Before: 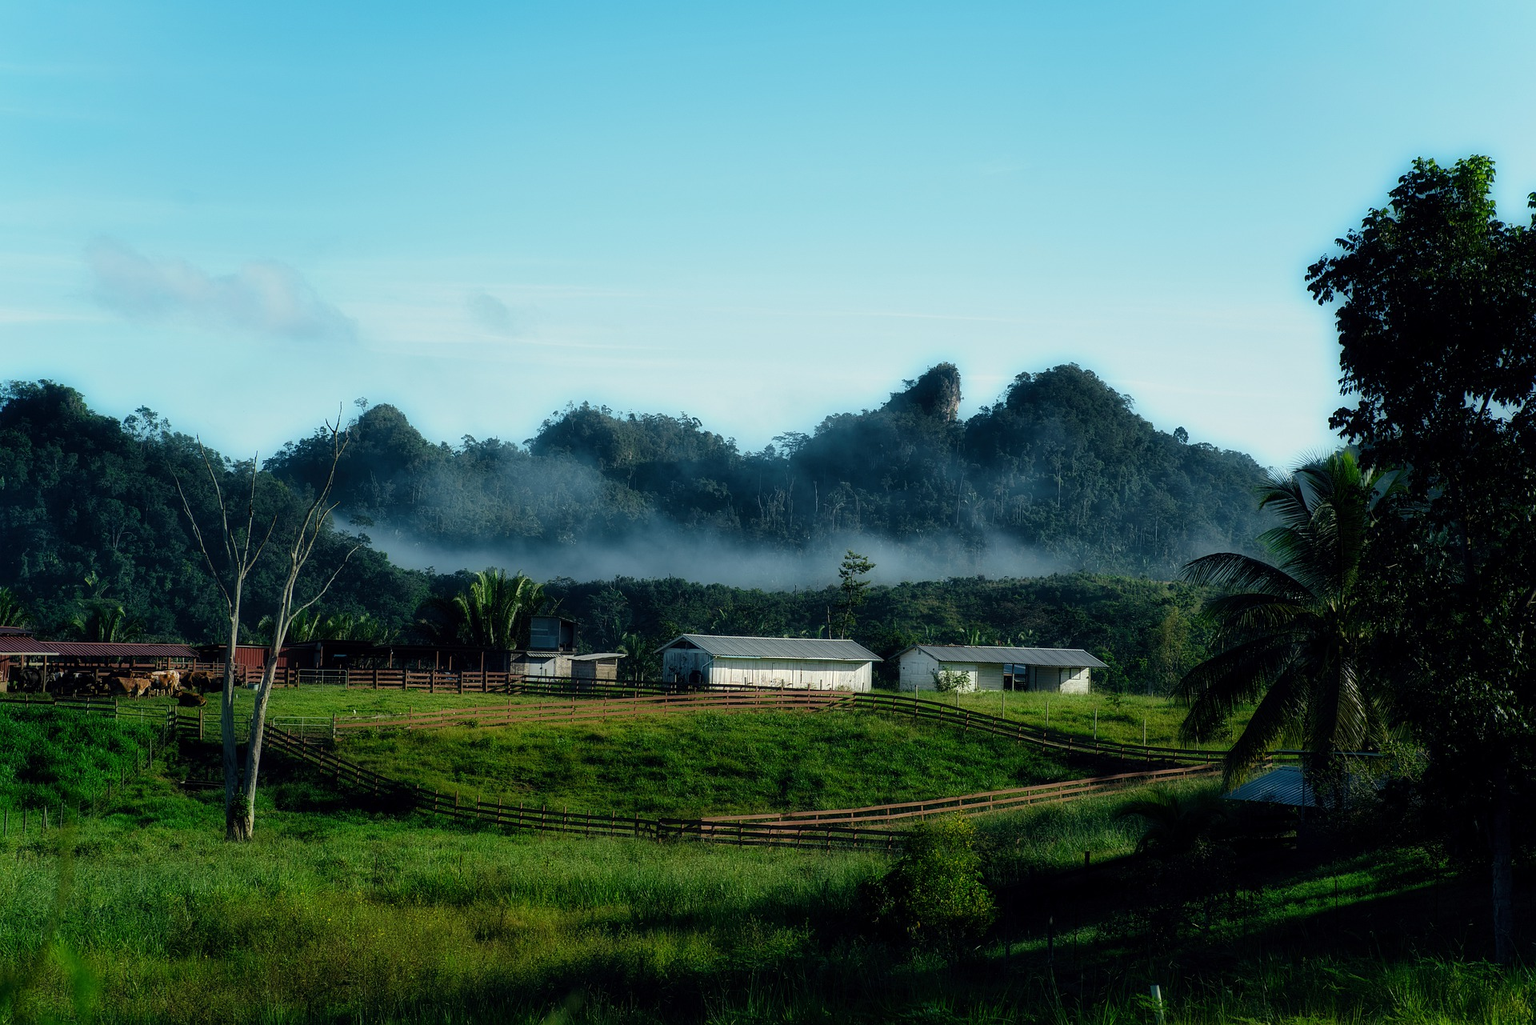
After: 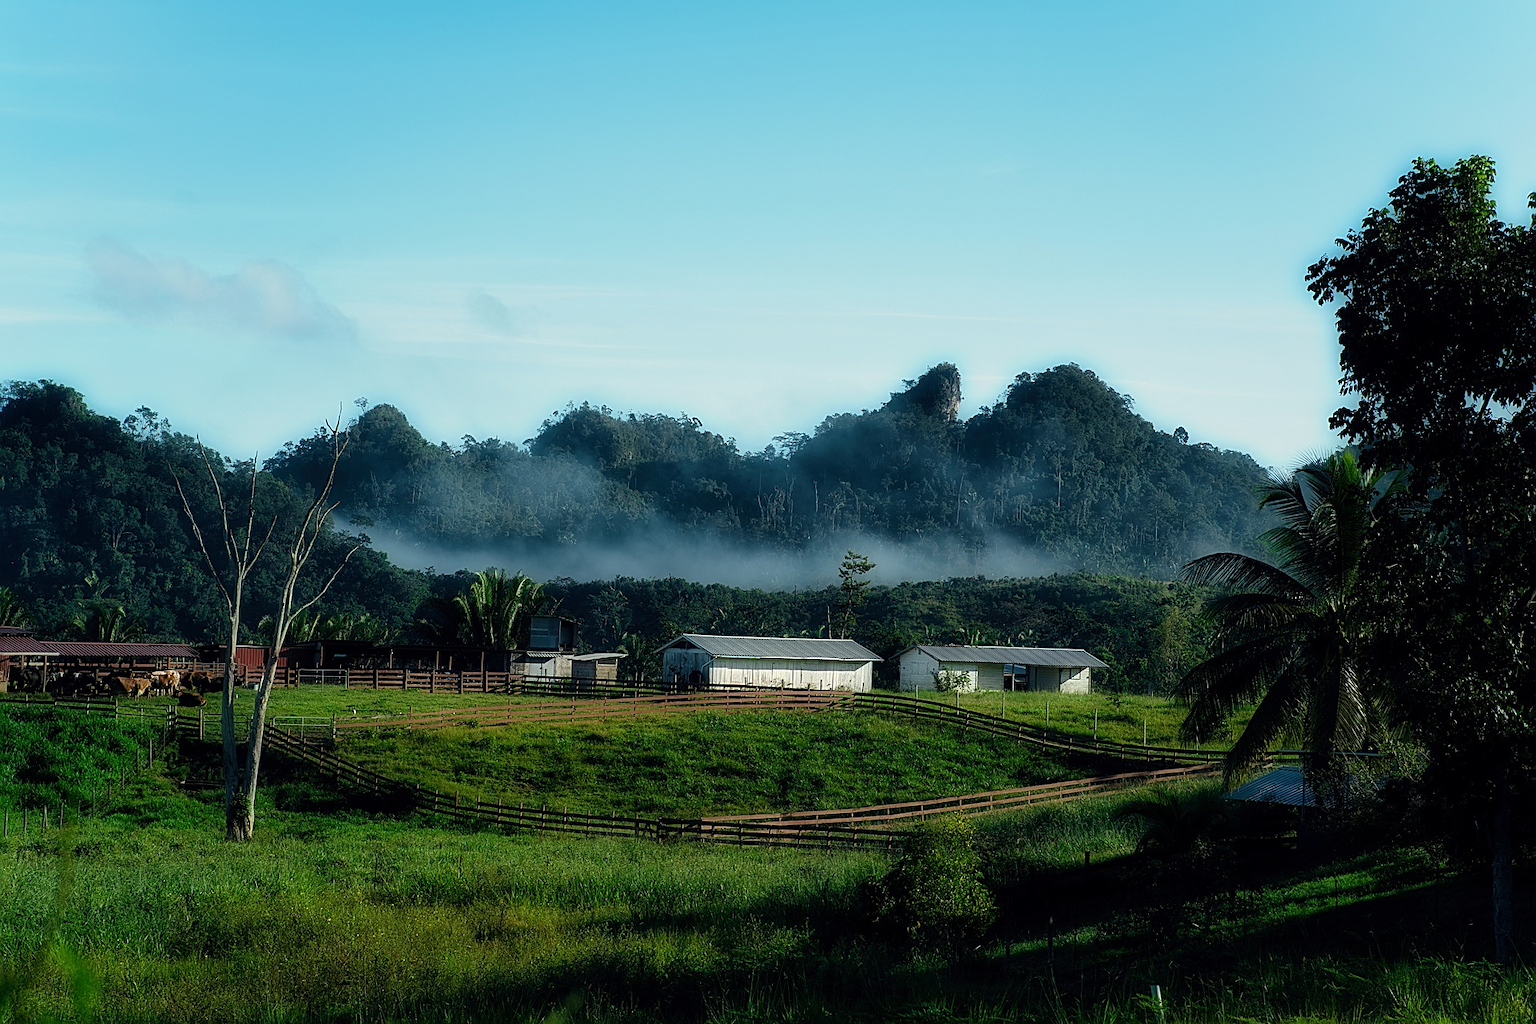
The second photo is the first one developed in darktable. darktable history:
base curve: exposure shift 0, preserve colors none
sharpen: on, module defaults
